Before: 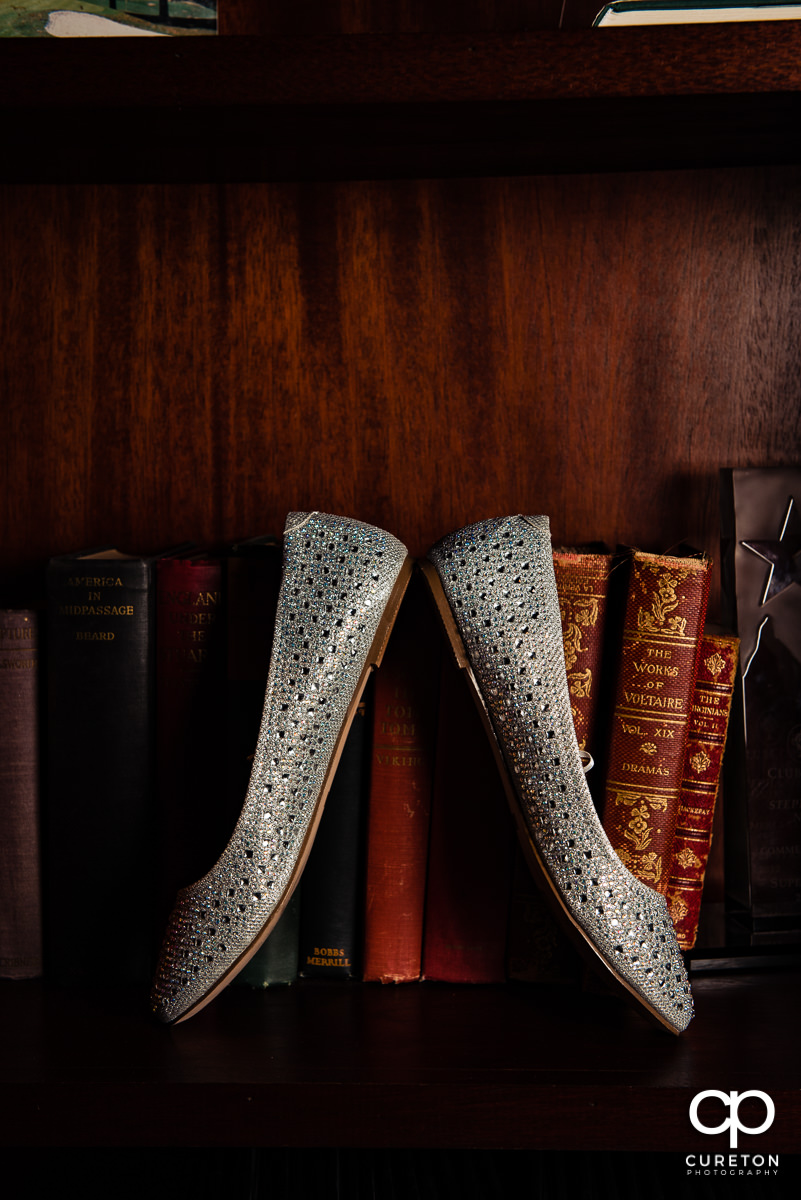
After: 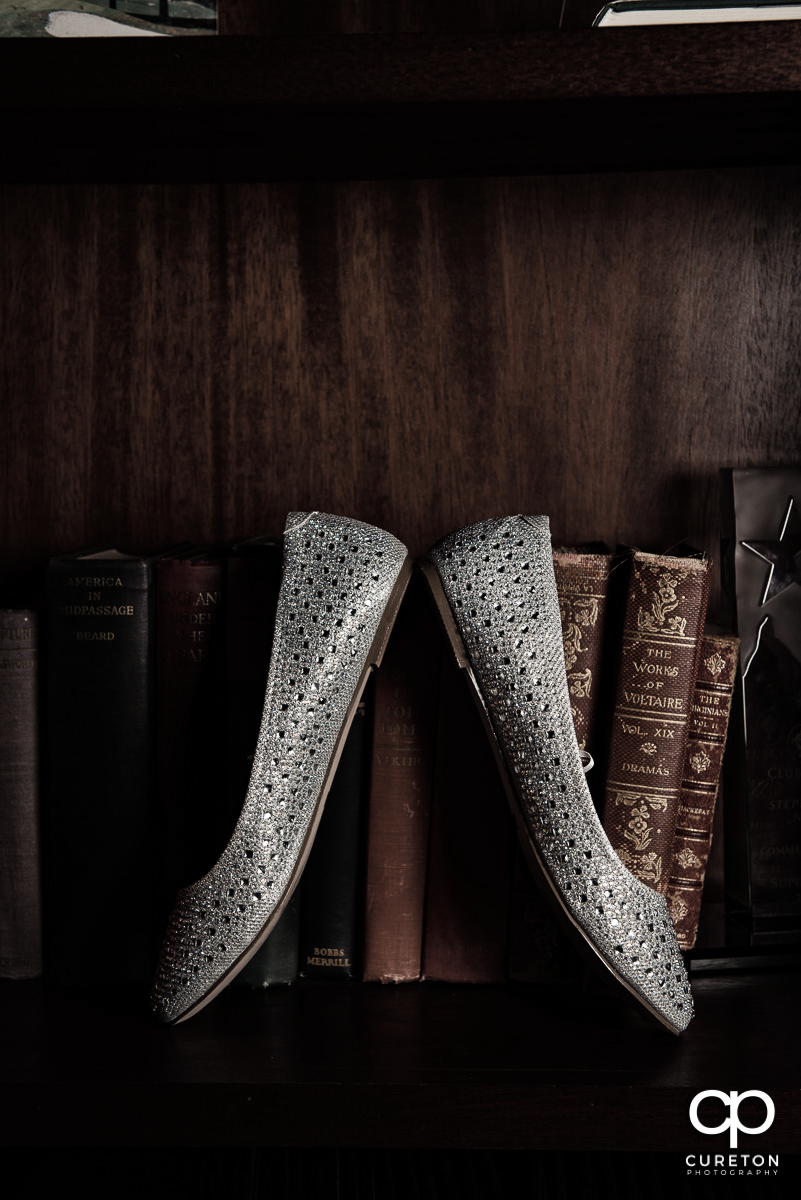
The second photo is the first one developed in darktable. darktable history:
color balance rgb: perceptual saturation grading › global saturation -3.616%
contrast brightness saturation: contrast 0.096, saturation -0.369
color correction: highlights b* -0.038, saturation 0.567
